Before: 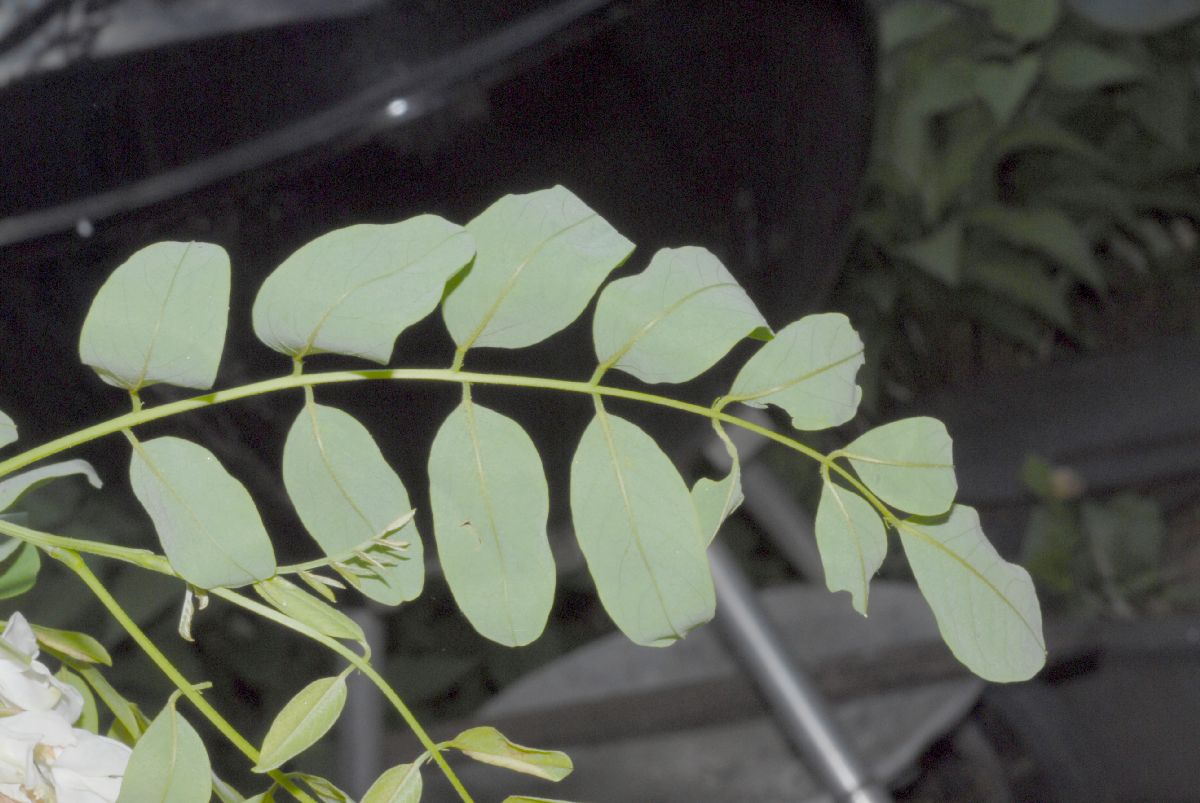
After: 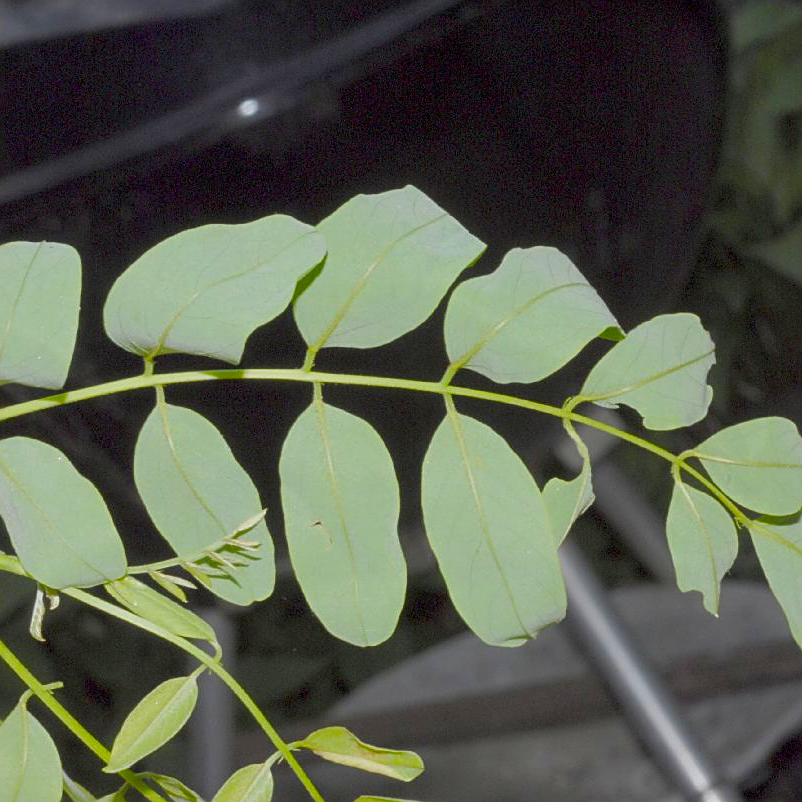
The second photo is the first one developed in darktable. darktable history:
crop and rotate: left 12.46%, right 20.677%
sharpen: on, module defaults
contrast brightness saturation: brightness -0.02, saturation 0.367
